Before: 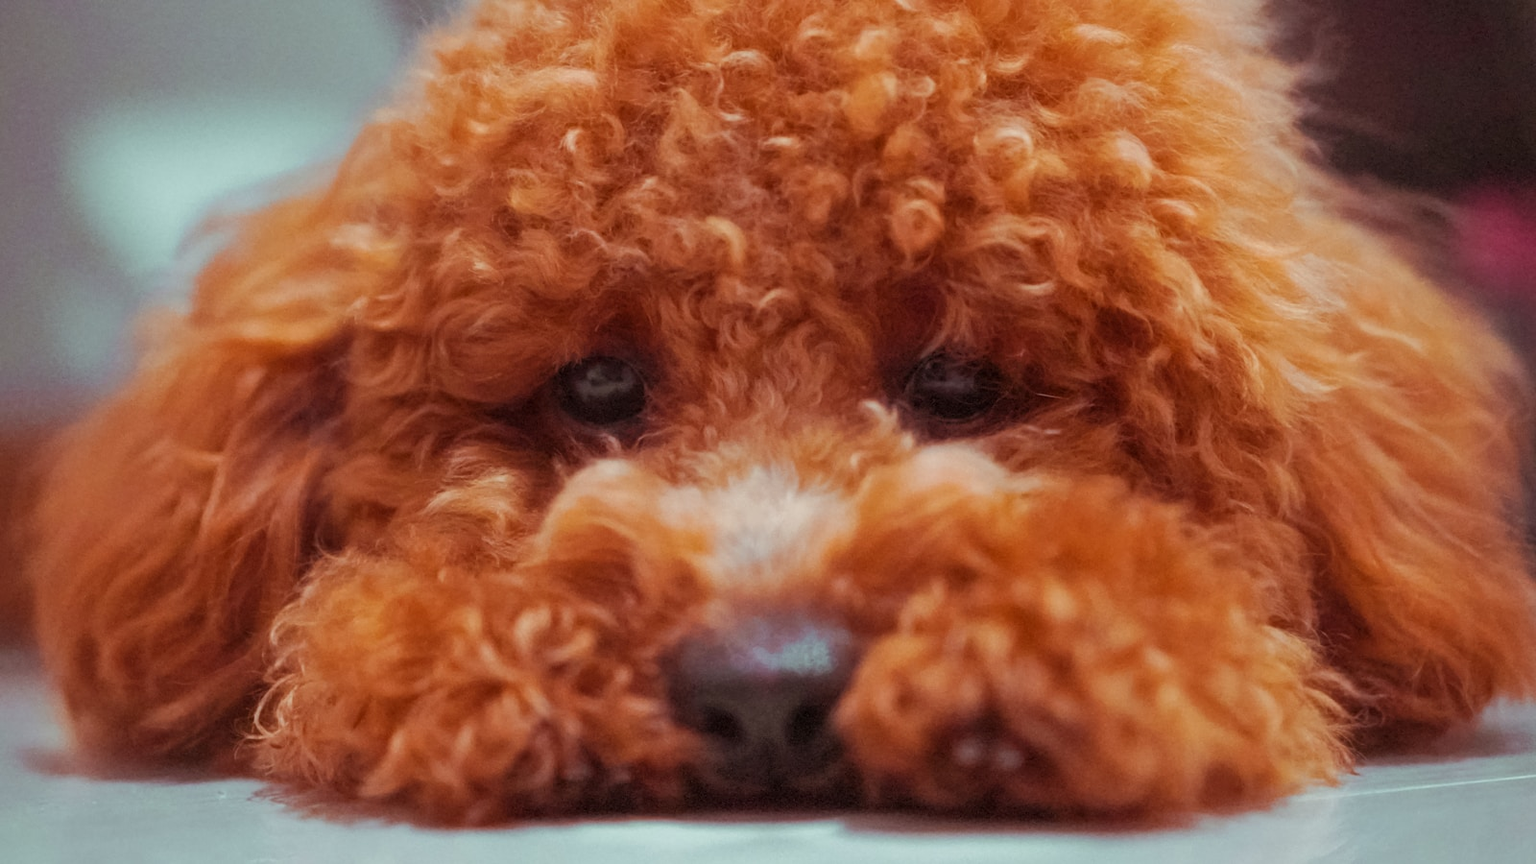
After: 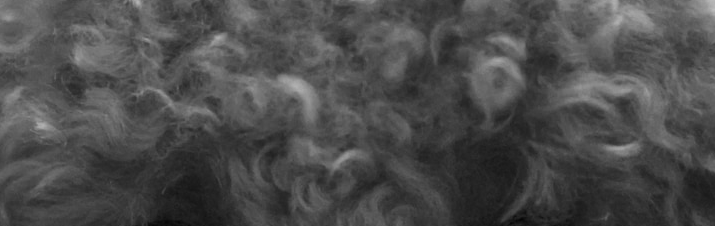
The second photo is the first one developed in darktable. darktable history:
contrast brightness saturation: contrast 0.14
crop: left 28.64%, top 16.832%, right 26.637%, bottom 58.055%
color zones: curves: ch0 [(0.002, 0.593) (0.143, 0.417) (0.285, 0.541) (0.455, 0.289) (0.608, 0.327) (0.727, 0.283) (0.869, 0.571) (1, 0.603)]; ch1 [(0, 0) (0.143, 0) (0.286, 0) (0.429, 0) (0.571, 0) (0.714, 0) (0.857, 0)]
color calibration: illuminant Planckian (black body), adaptation linear Bradford (ICC v4), x 0.361, y 0.366, temperature 4511.61 K, saturation algorithm version 1 (2020)
